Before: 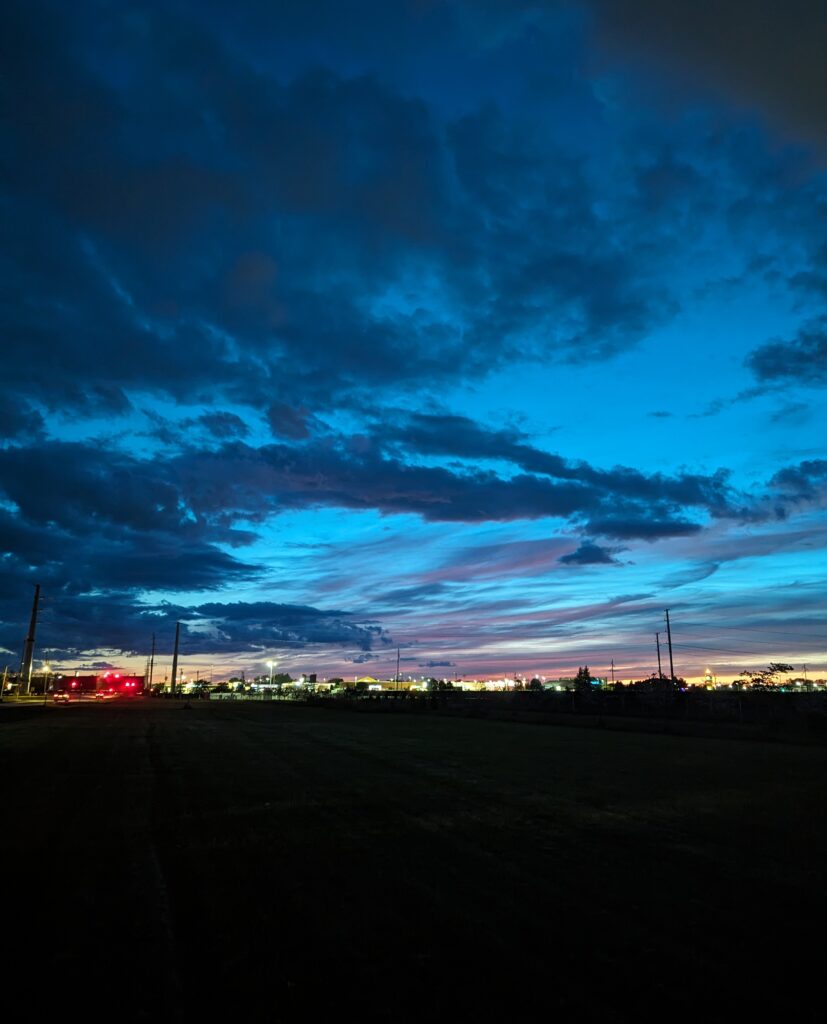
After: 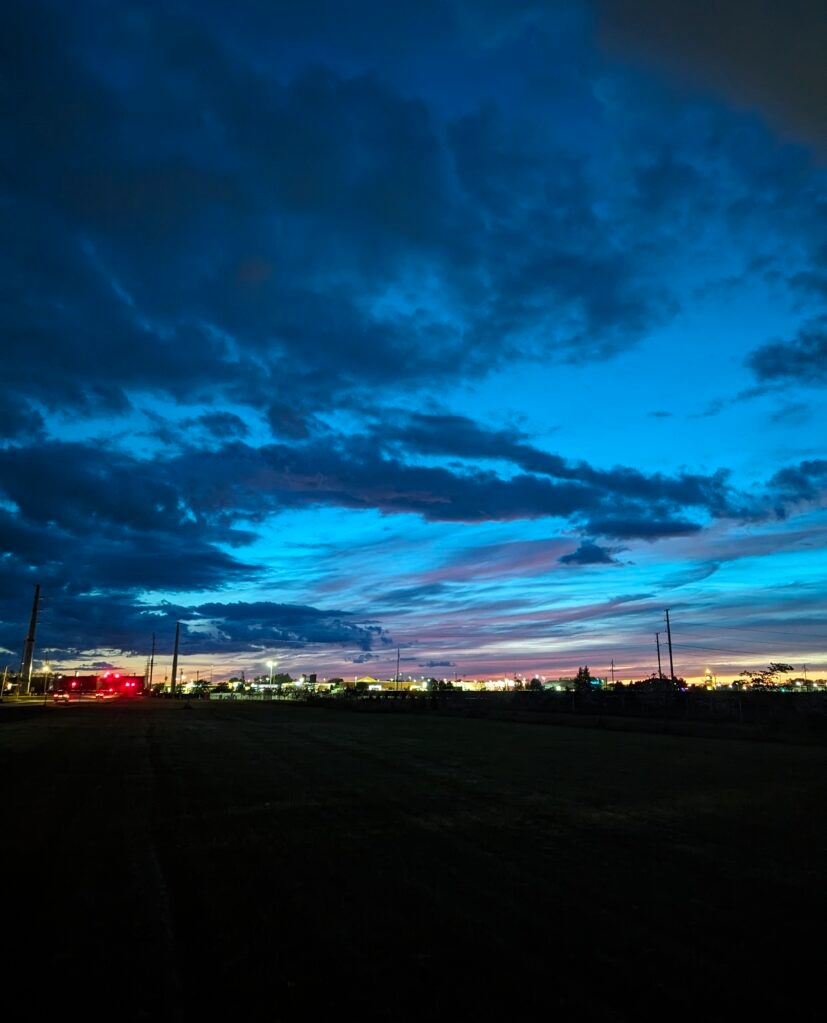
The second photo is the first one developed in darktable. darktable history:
color correction: saturation 1.11
crop: bottom 0.071%
